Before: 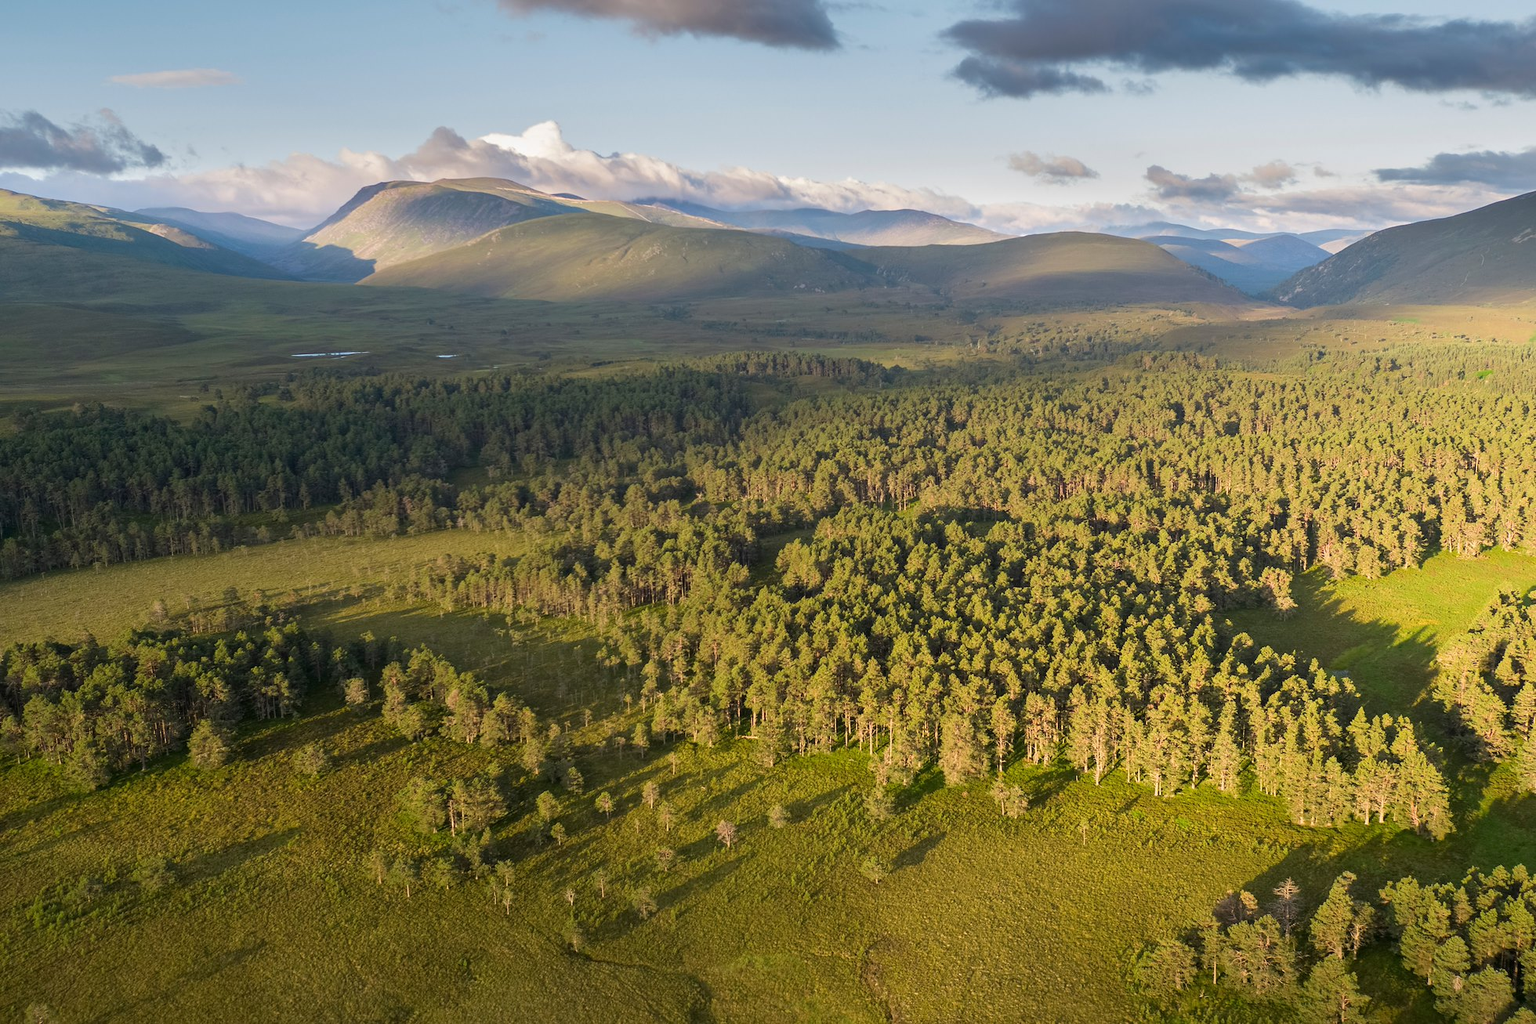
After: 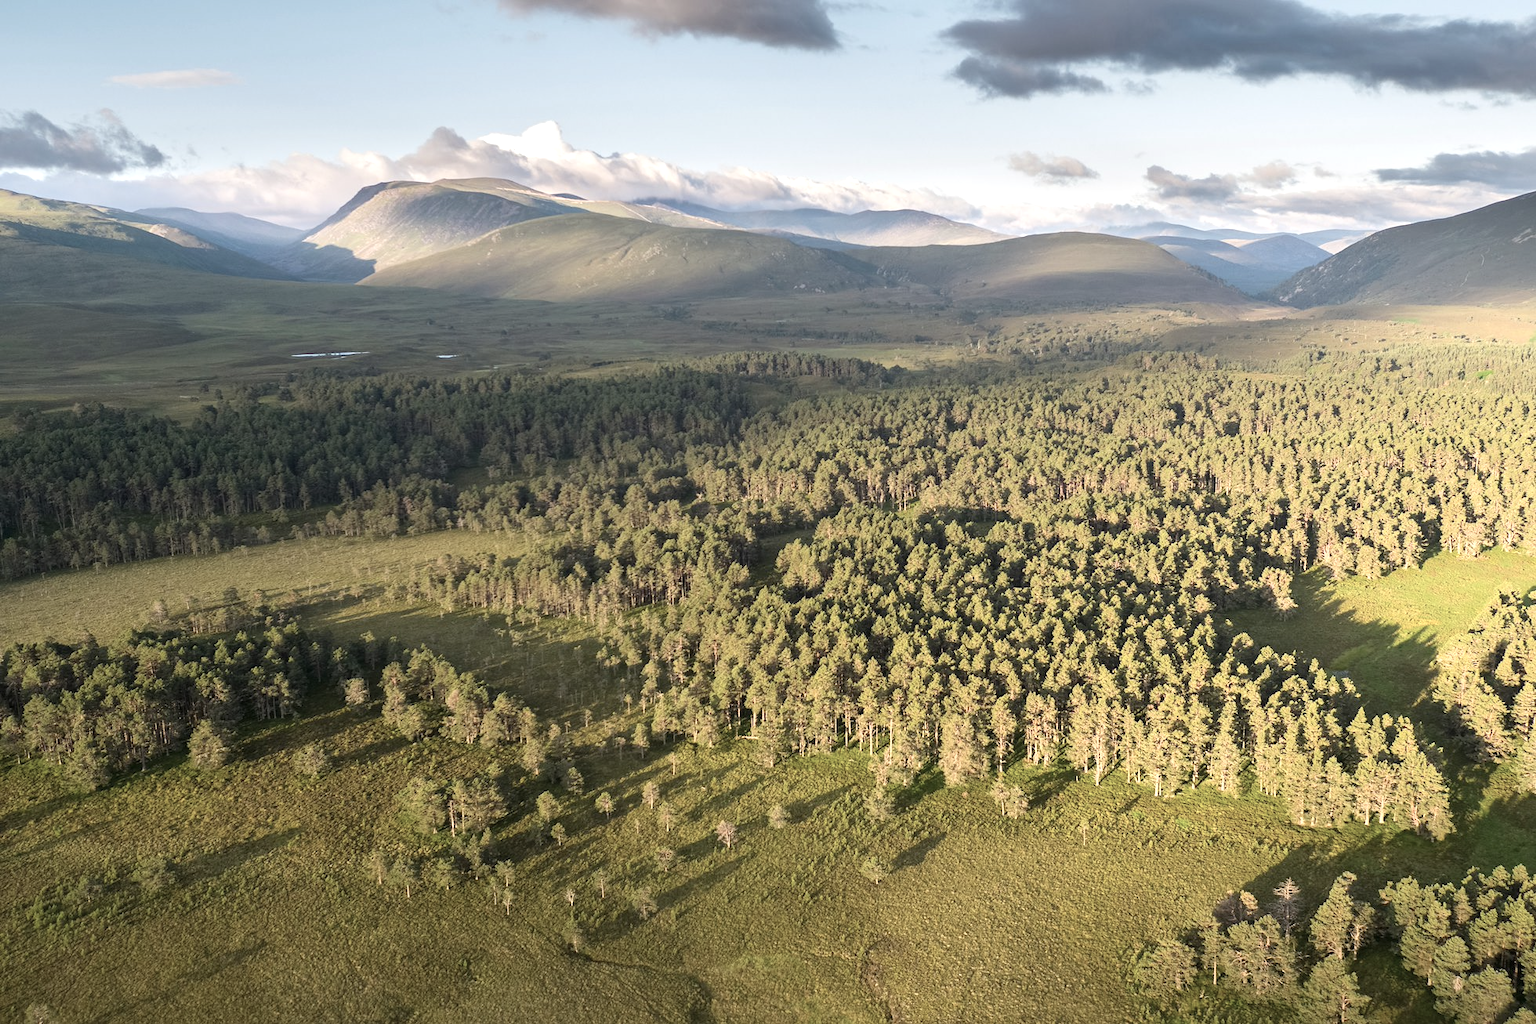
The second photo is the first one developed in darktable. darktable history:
exposure: black level correction 0, exposure 0.5 EV, compensate highlight preservation false
contrast brightness saturation: contrast 0.1, saturation -0.36
